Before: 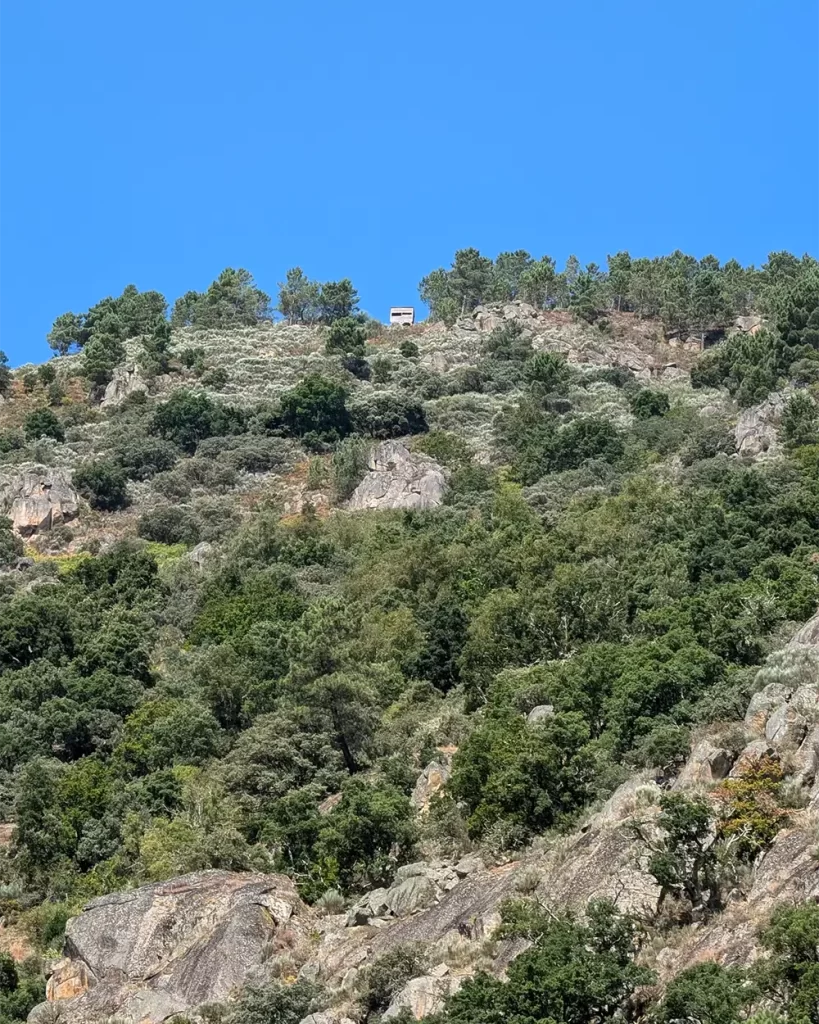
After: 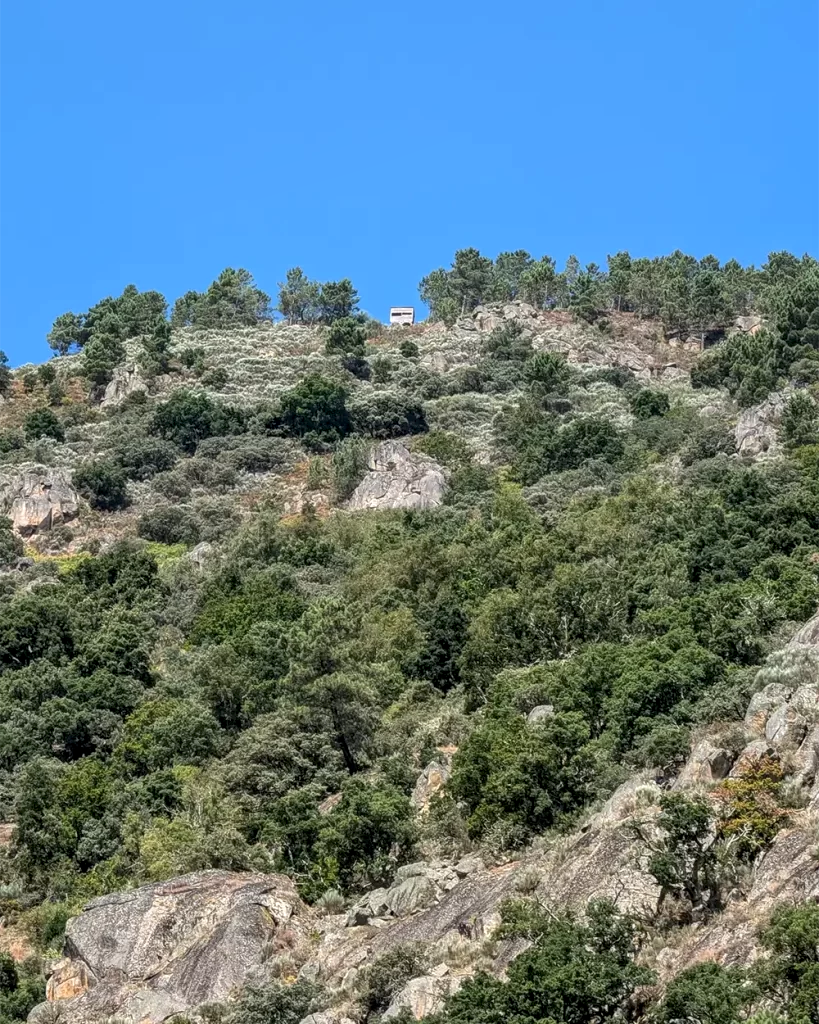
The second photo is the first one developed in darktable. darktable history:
levels: levels [0, 0.499, 1]
local contrast: on, module defaults
